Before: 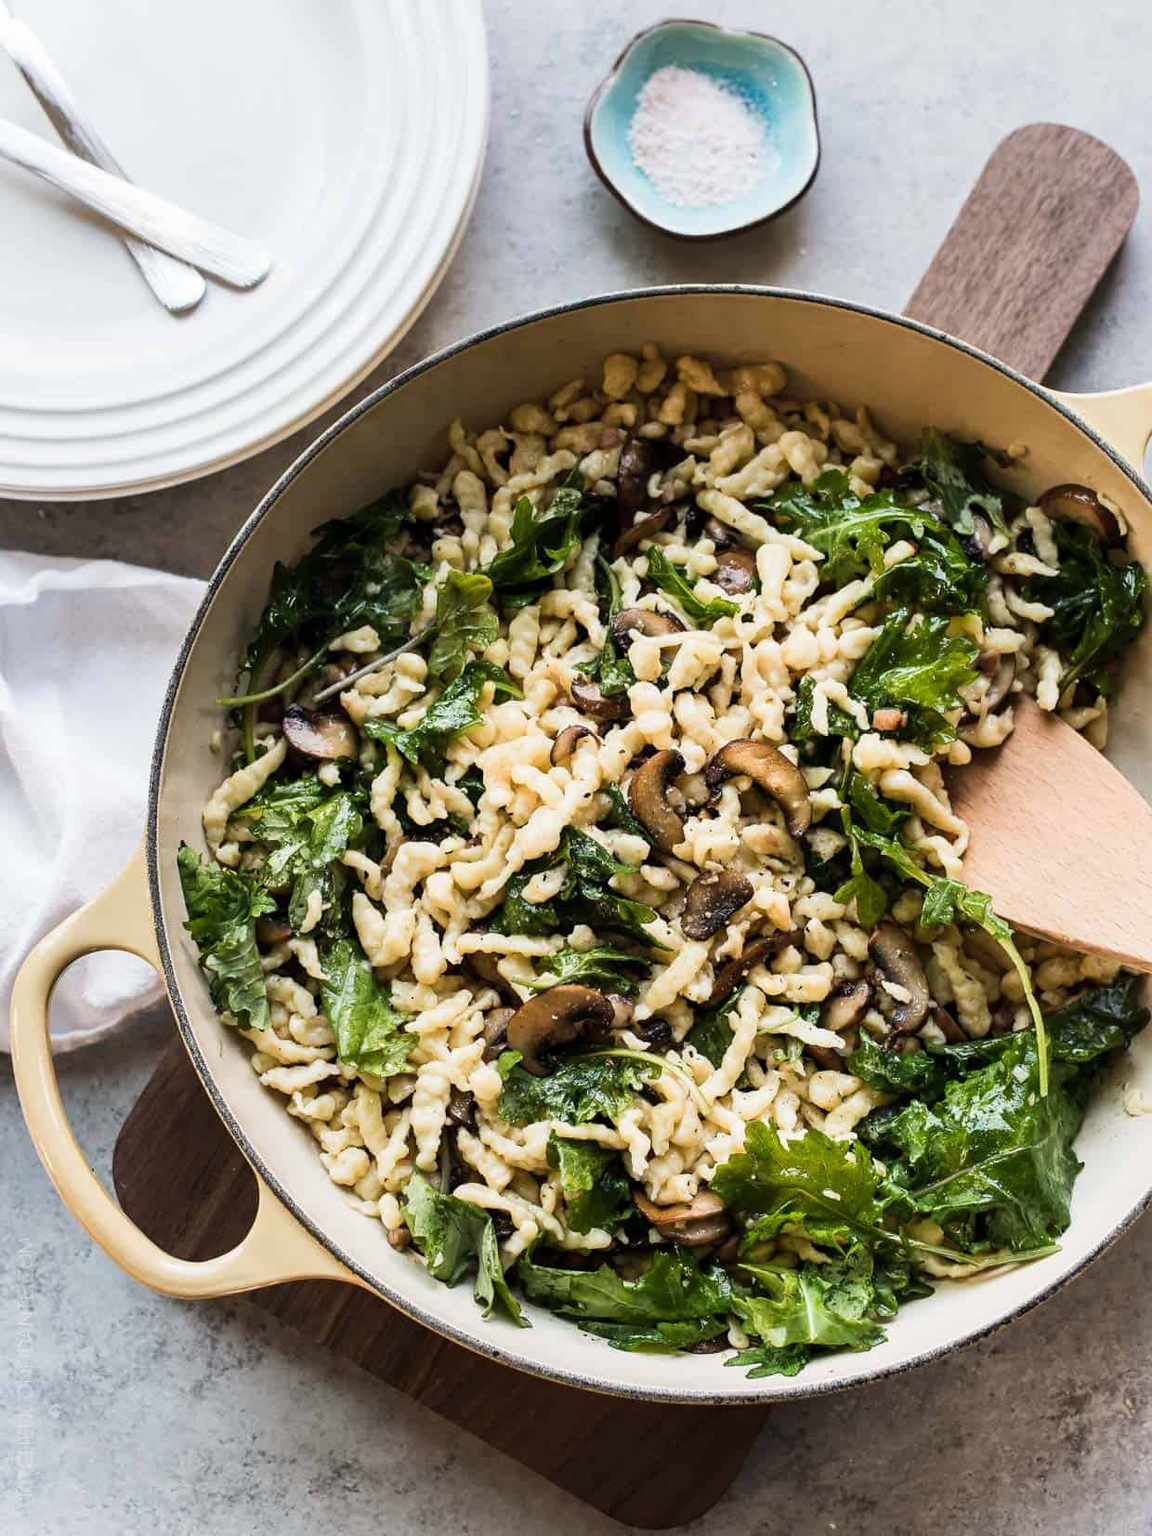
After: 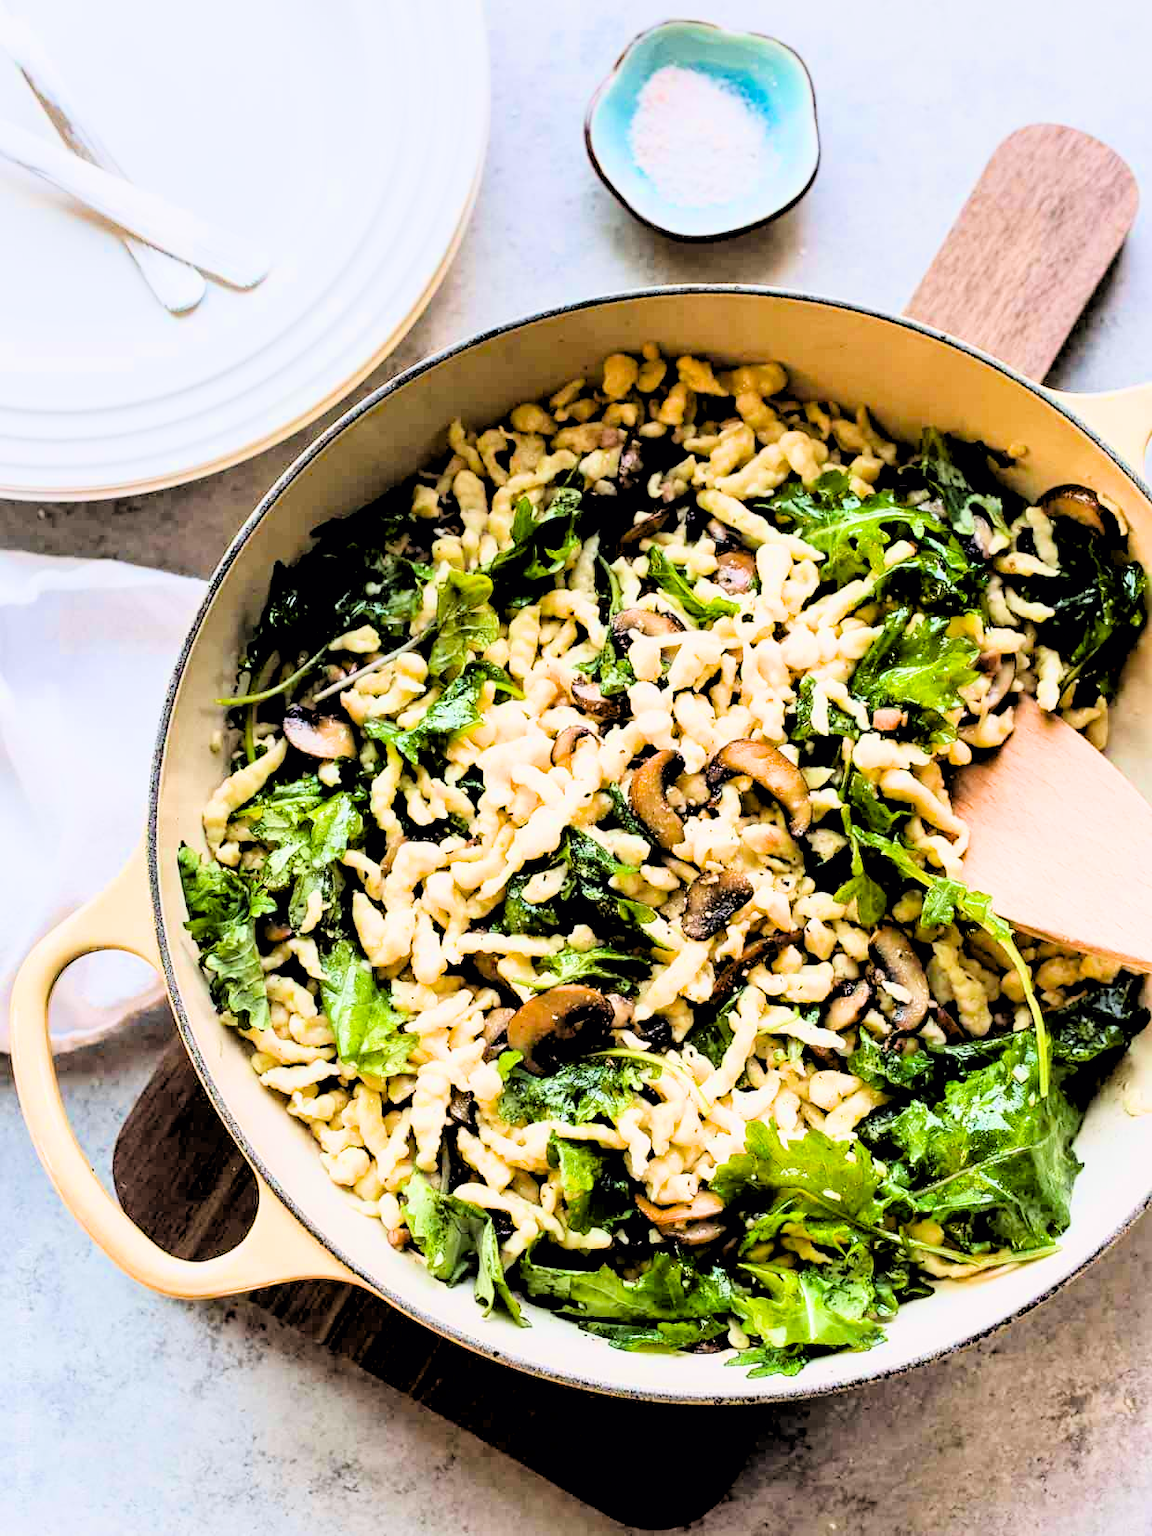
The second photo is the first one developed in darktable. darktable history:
exposure: black level correction 0.001, exposure 1.398 EV, compensate exposure bias true, compensate highlight preservation false
color balance: lift [1, 1.001, 0.999, 1.001], gamma [1, 1.004, 1.007, 0.993], gain [1, 0.991, 0.987, 1.013], contrast 7.5%, contrast fulcrum 10%, output saturation 115%
filmic rgb: black relative exposure -7.15 EV, white relative exposure 5.36 EV, hardness 3.02, color science v6 (2022)
rgb levels: levels [[0.034, 0.472, 0.904], [0, 0.5, 1], [0, 0.5, 1]]
